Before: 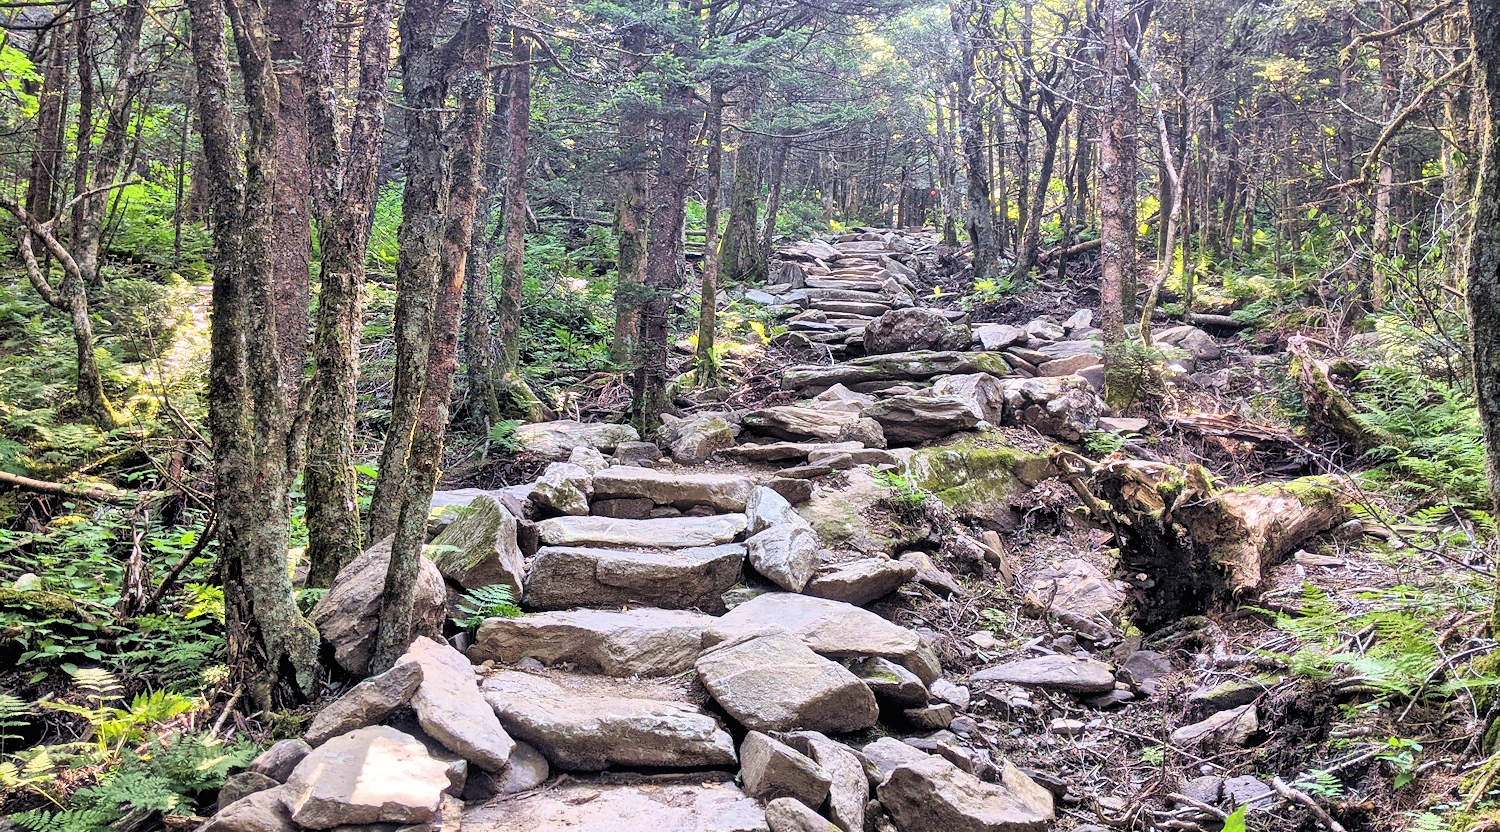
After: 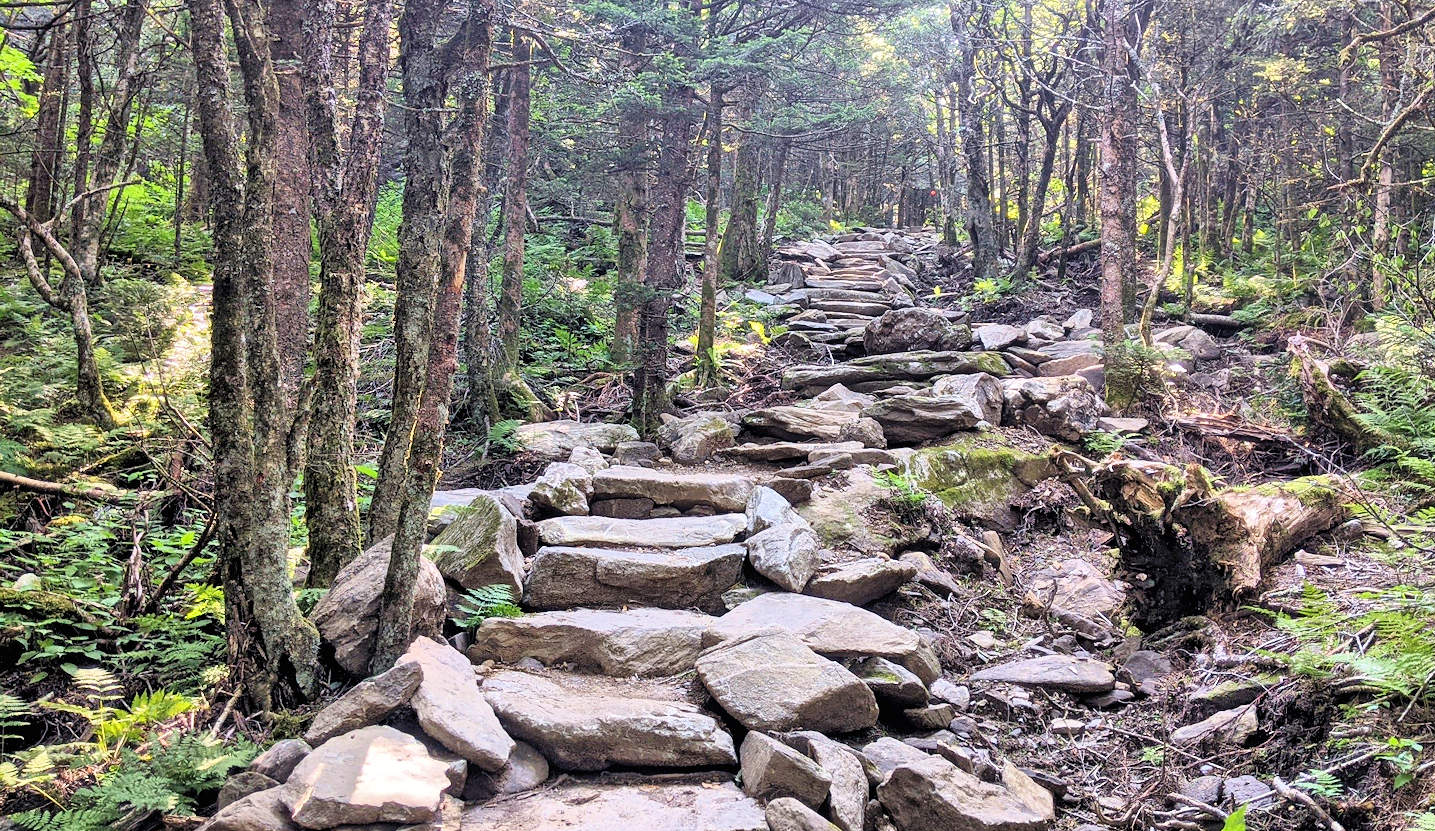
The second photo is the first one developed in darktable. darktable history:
crop: right 4.293%, bottom 0.03%
